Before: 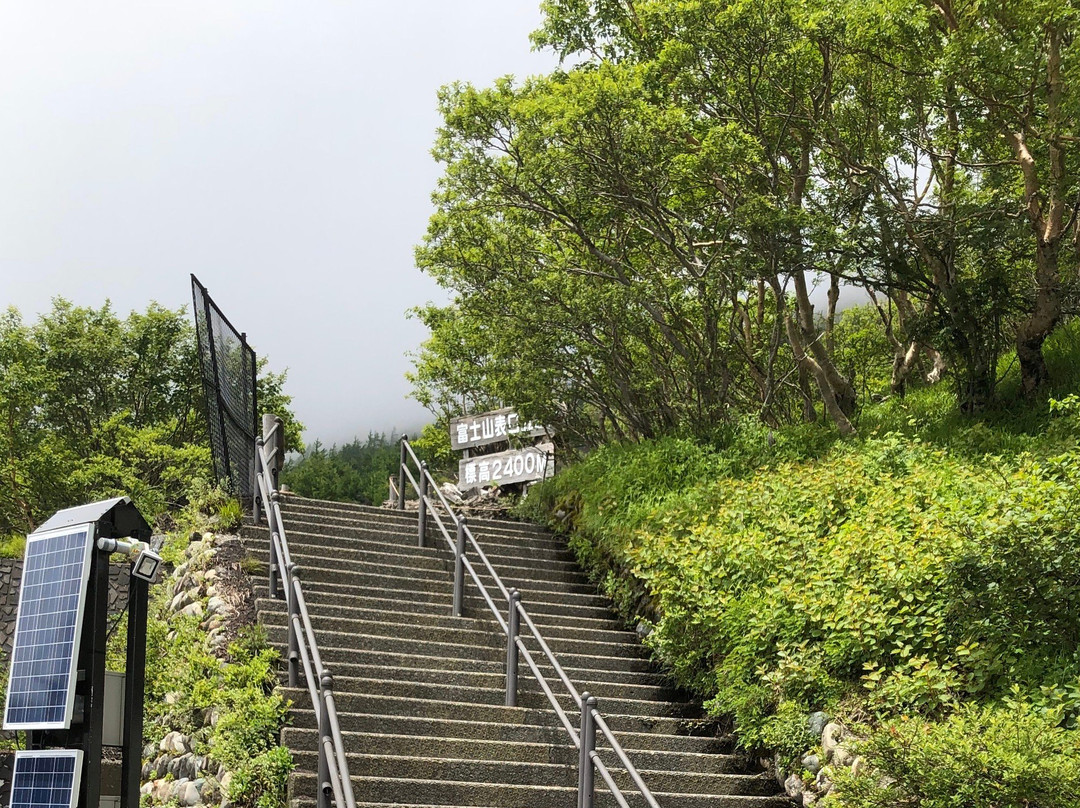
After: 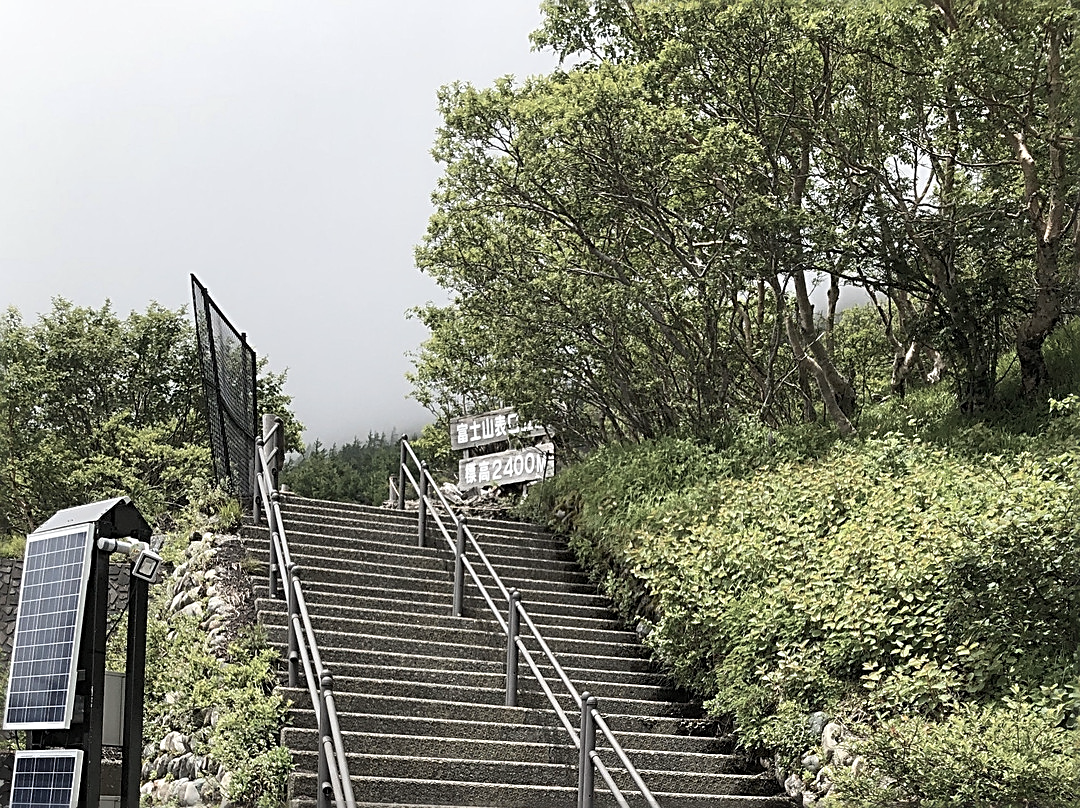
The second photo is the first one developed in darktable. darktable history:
contrast equalizer: y [[0.5, 0.486, 0.447, 0.446, 0.489, 0.5], [0.5 ×6], [0.5 ×6], [0 ×6], [0 ×6]], mix 0.141
sharpen: radius 2.625, amount 0.7
color correction: highlights b* 0.056, saturation 0.534
